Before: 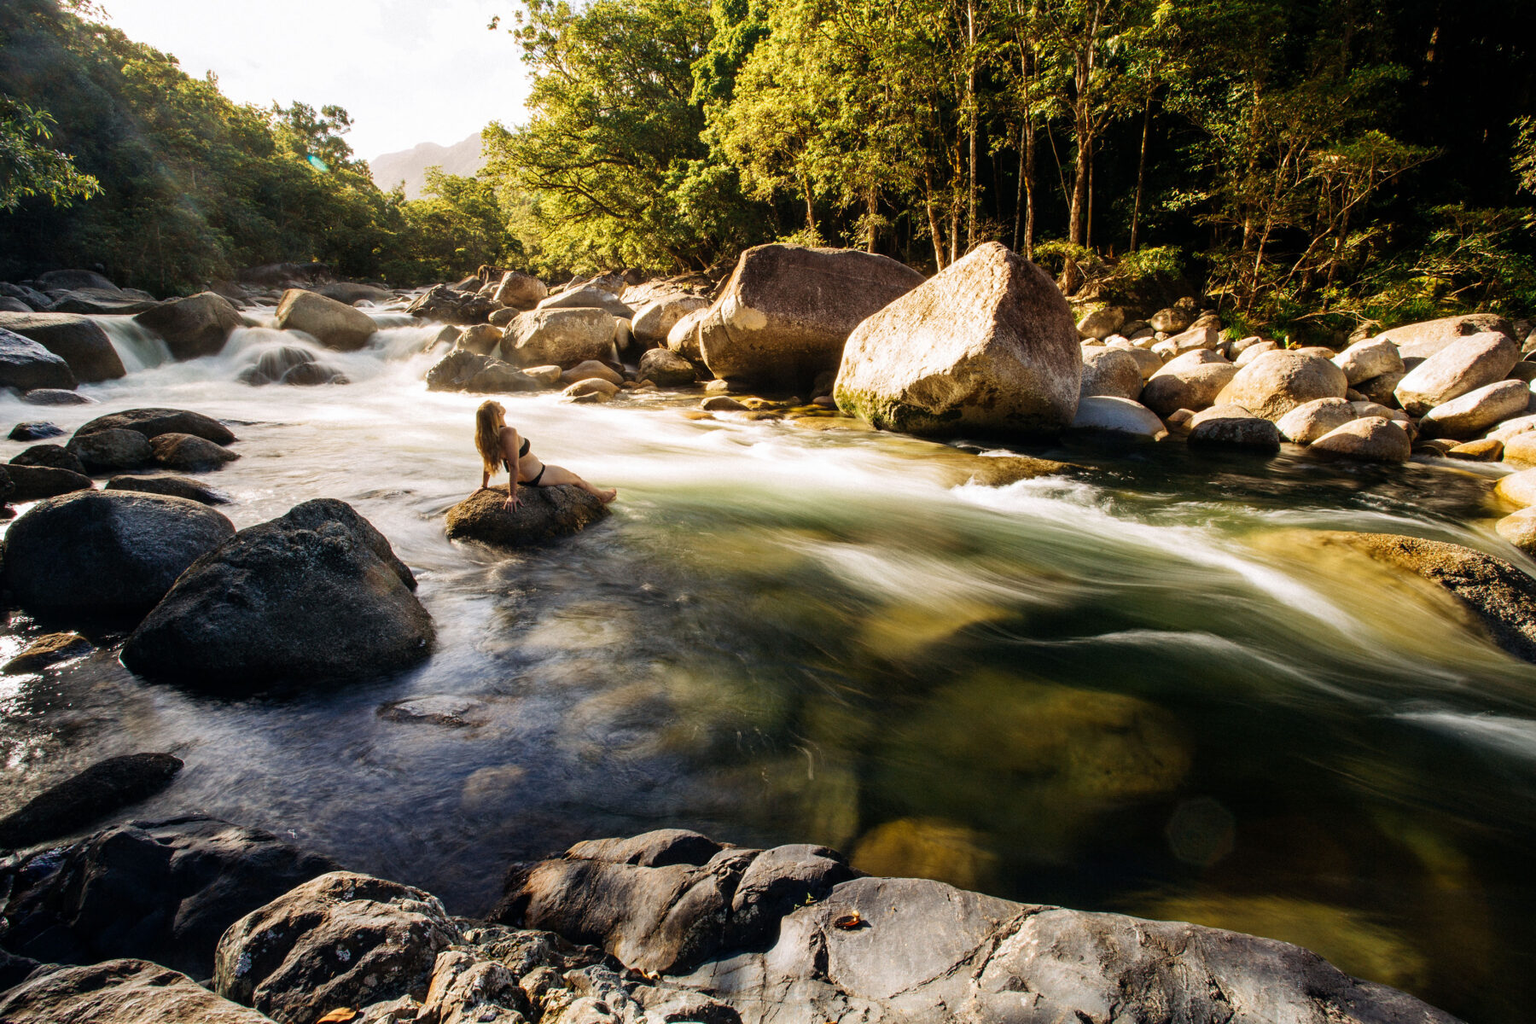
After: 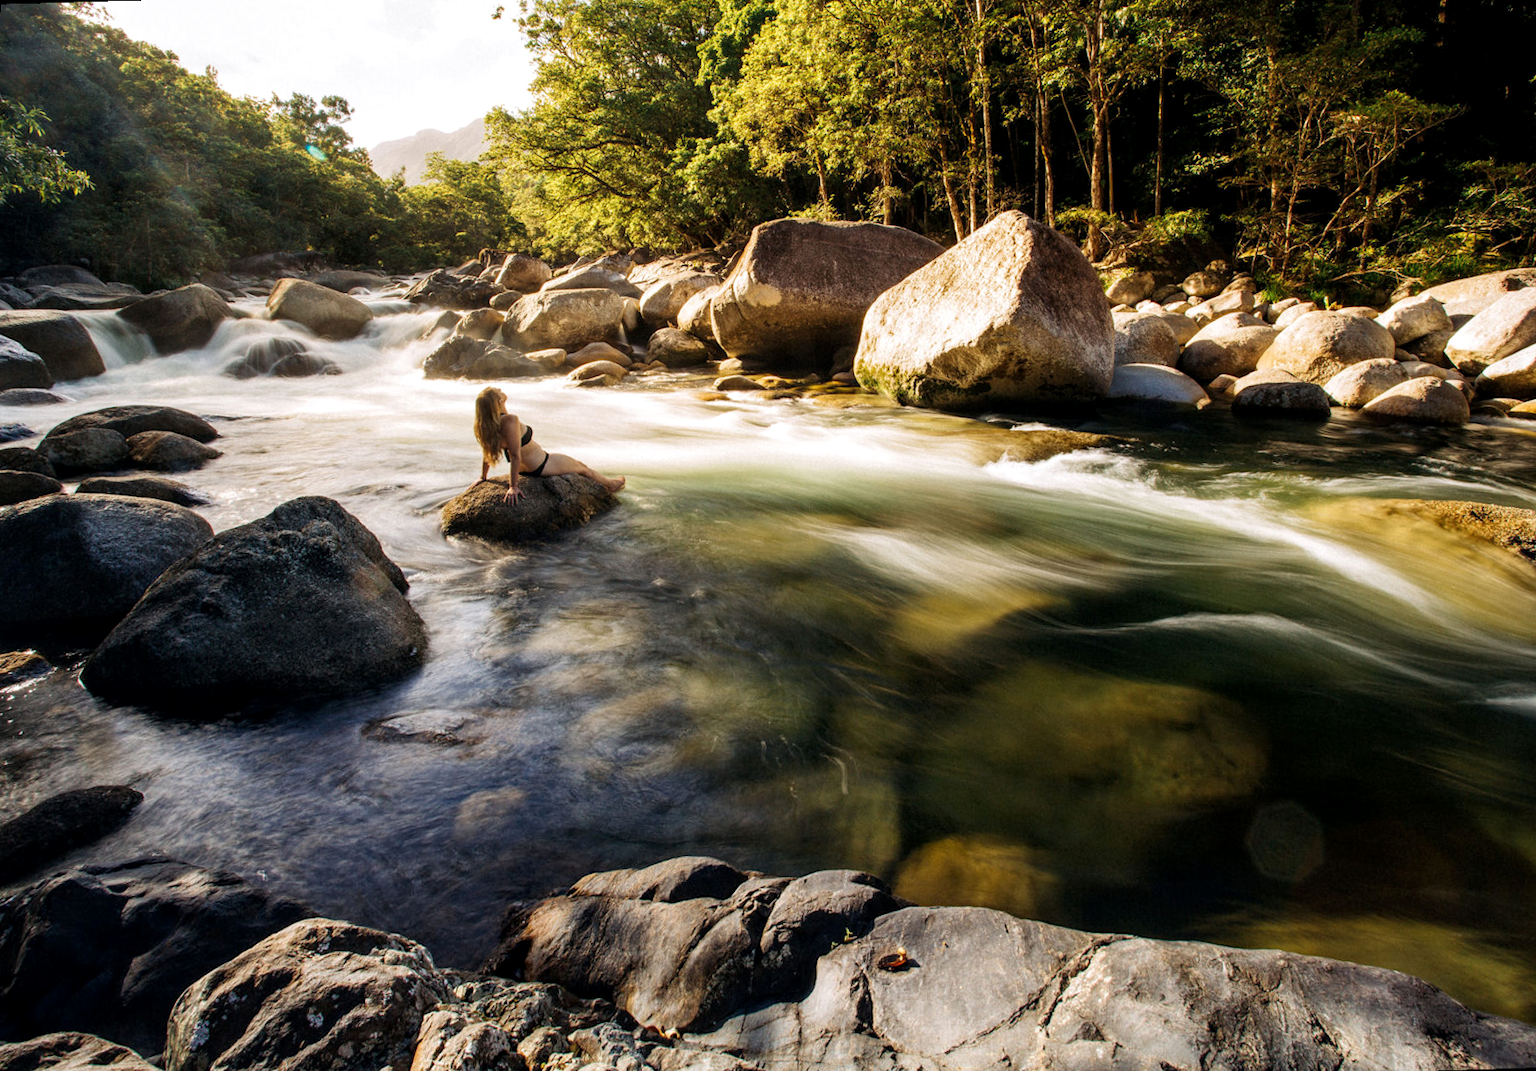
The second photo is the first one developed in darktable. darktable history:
rotate and perspective: rotation -1.68°, lens shift (vertical) -0.146, crop left 0.049, crop right 0.912, crop top 0.032, crop bottom 0.96
local contrast: highlights 100%, shadows 100%, detail 120%, midtone range 0.2
